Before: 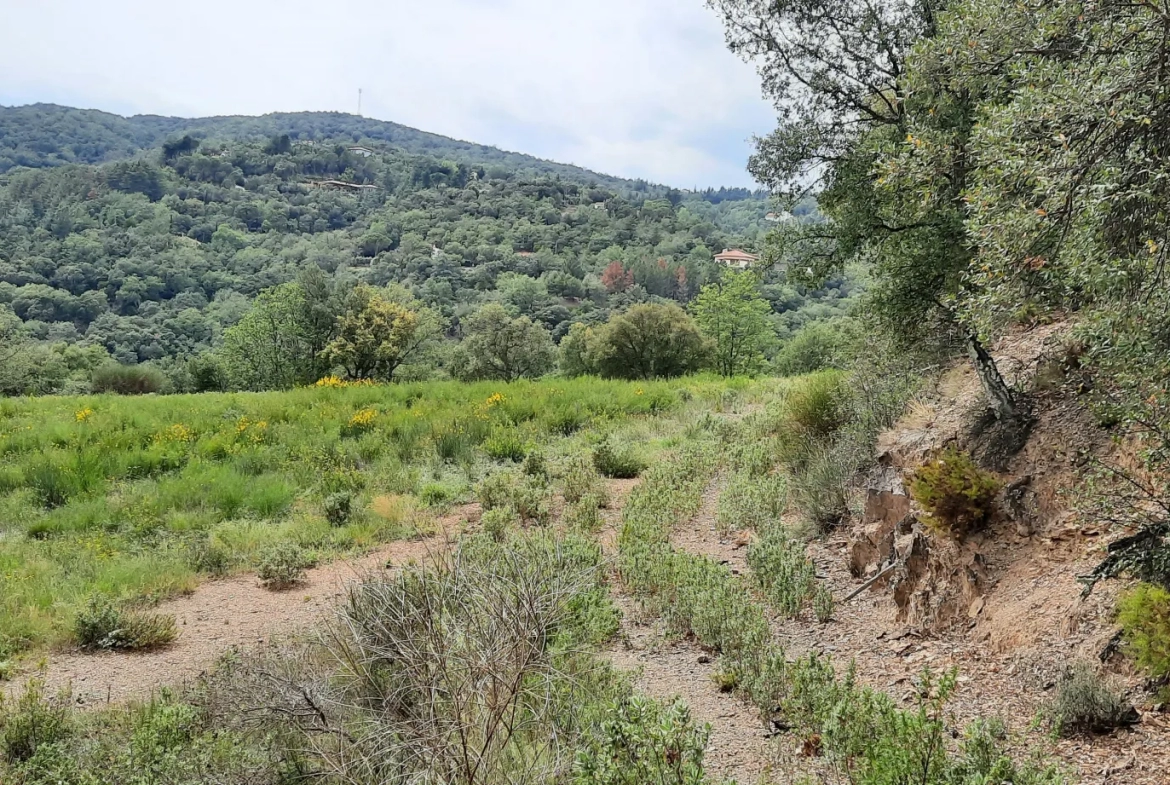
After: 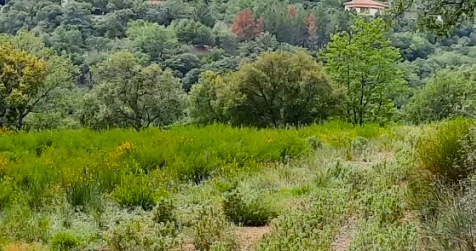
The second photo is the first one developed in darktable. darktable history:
color balance rgb: perceptual saturation grading › global saturation 29.81%, saturation formula JzAzBz (2021)
crop: left 31.682%, top 32.13%, right 27.598%, bottom 35.788%
